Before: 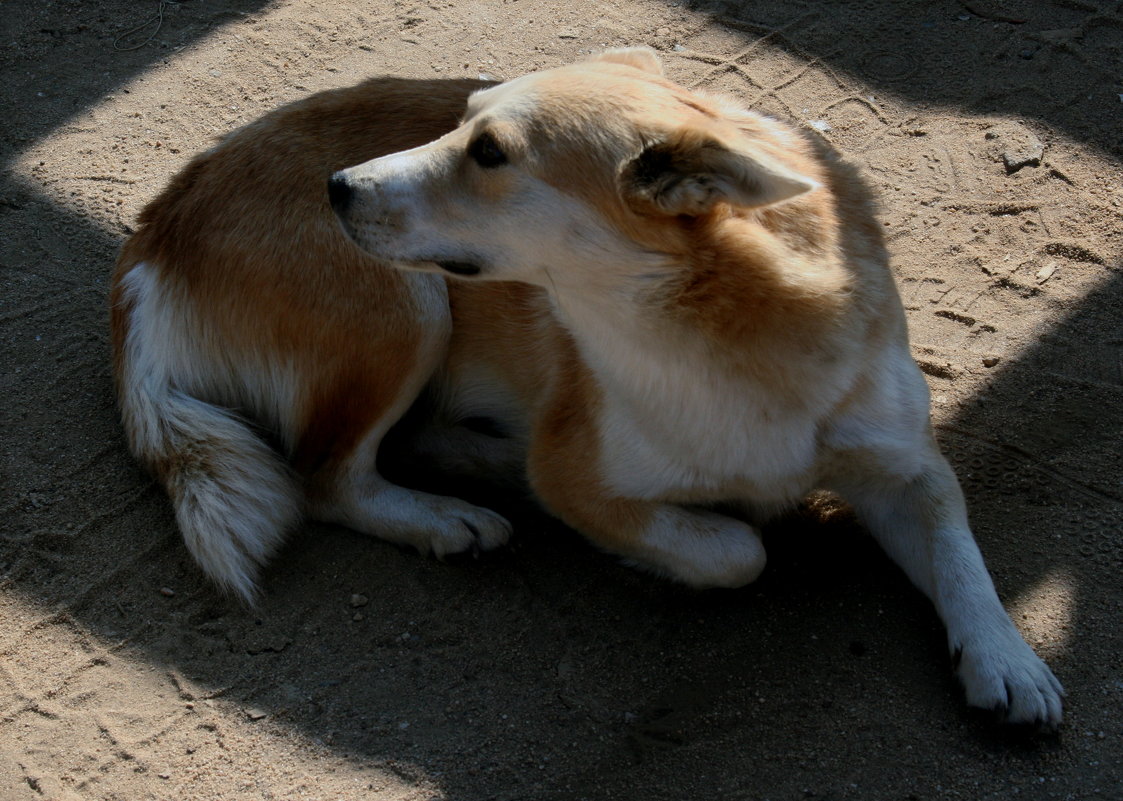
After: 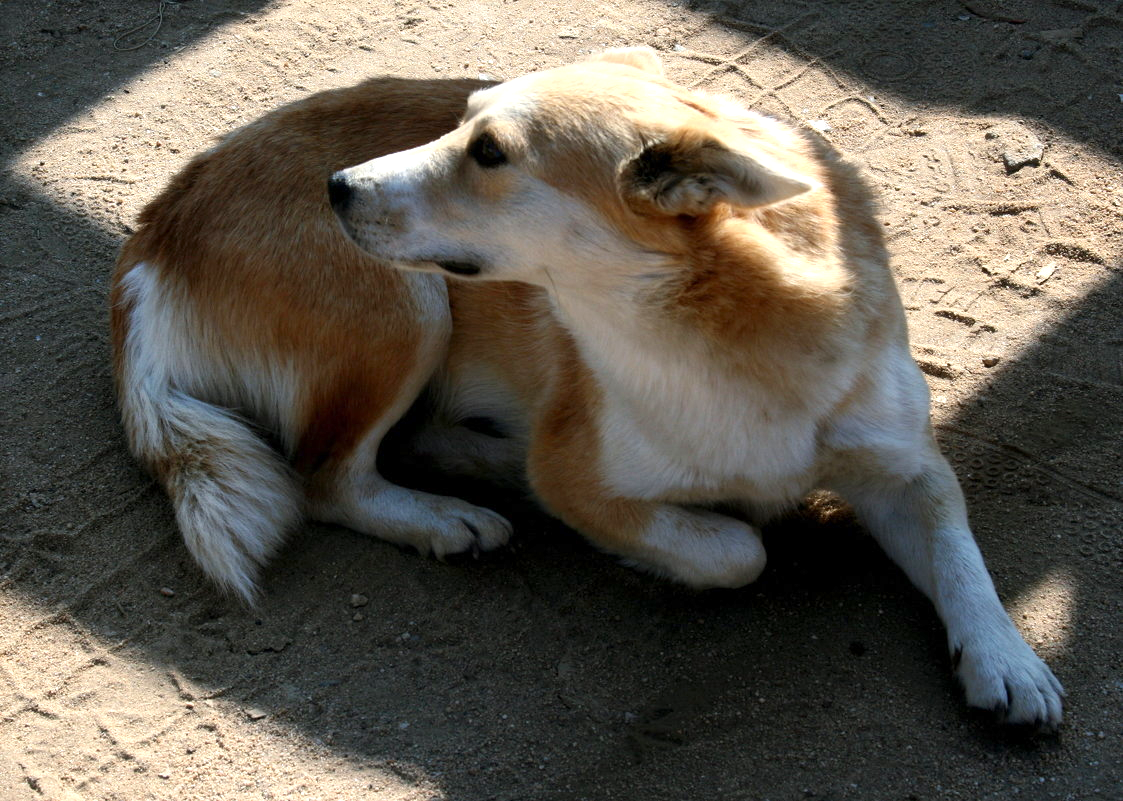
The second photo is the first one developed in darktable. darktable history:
exposure: exposure 0.942 EV, compensate exposure bias true, compensate highlight preservation false
